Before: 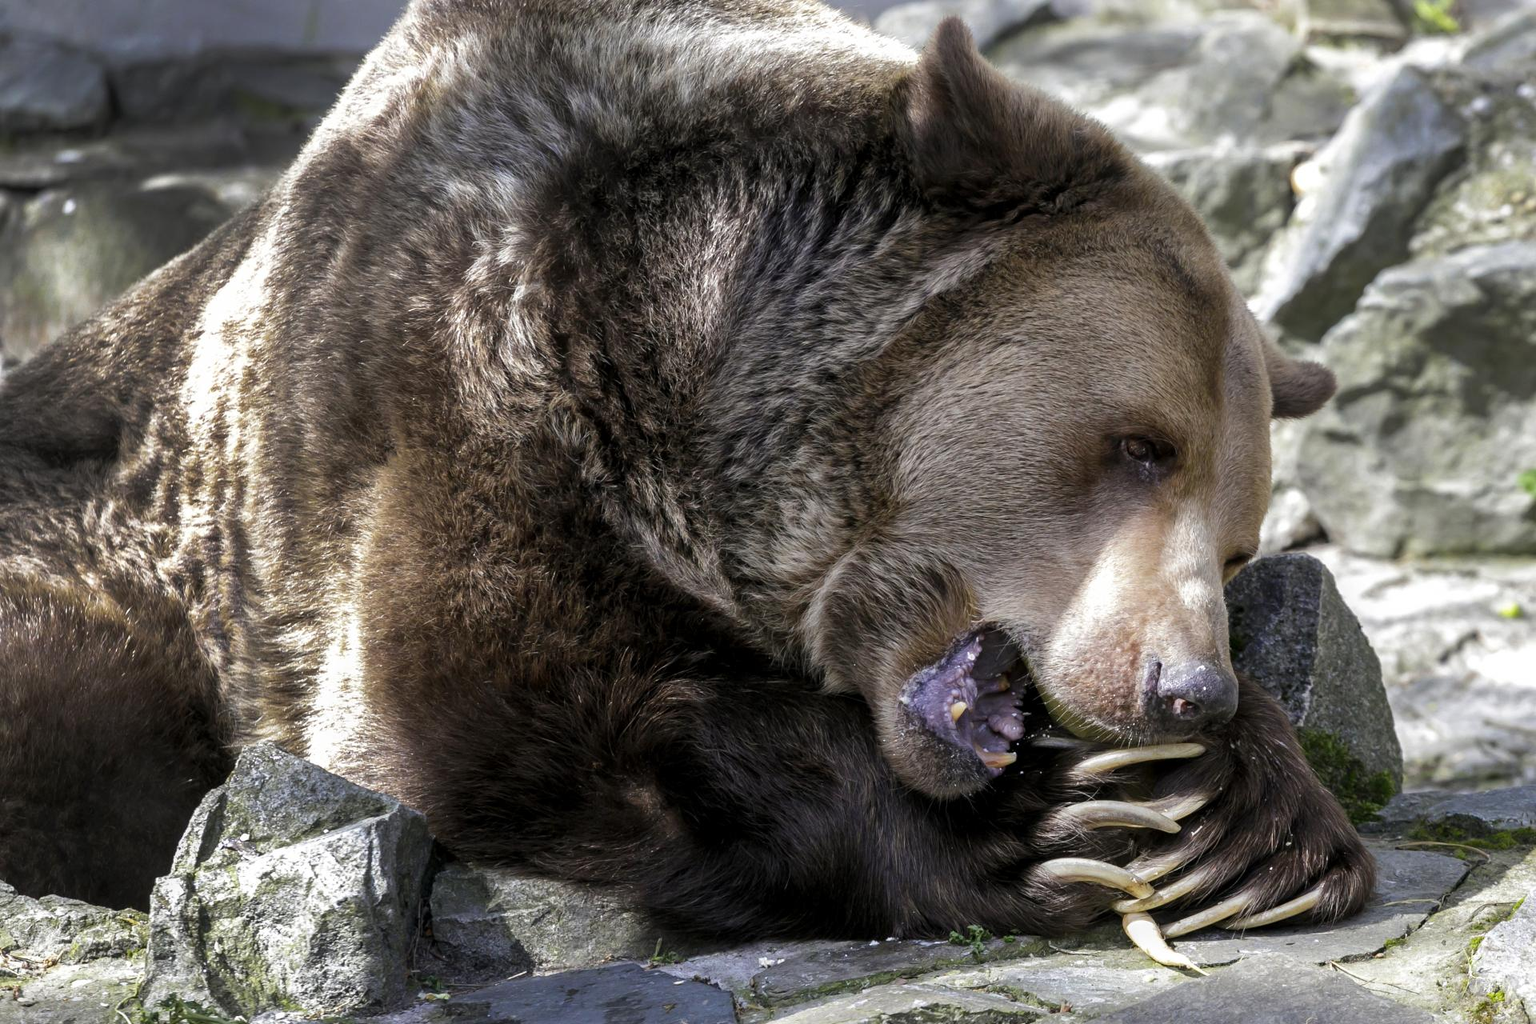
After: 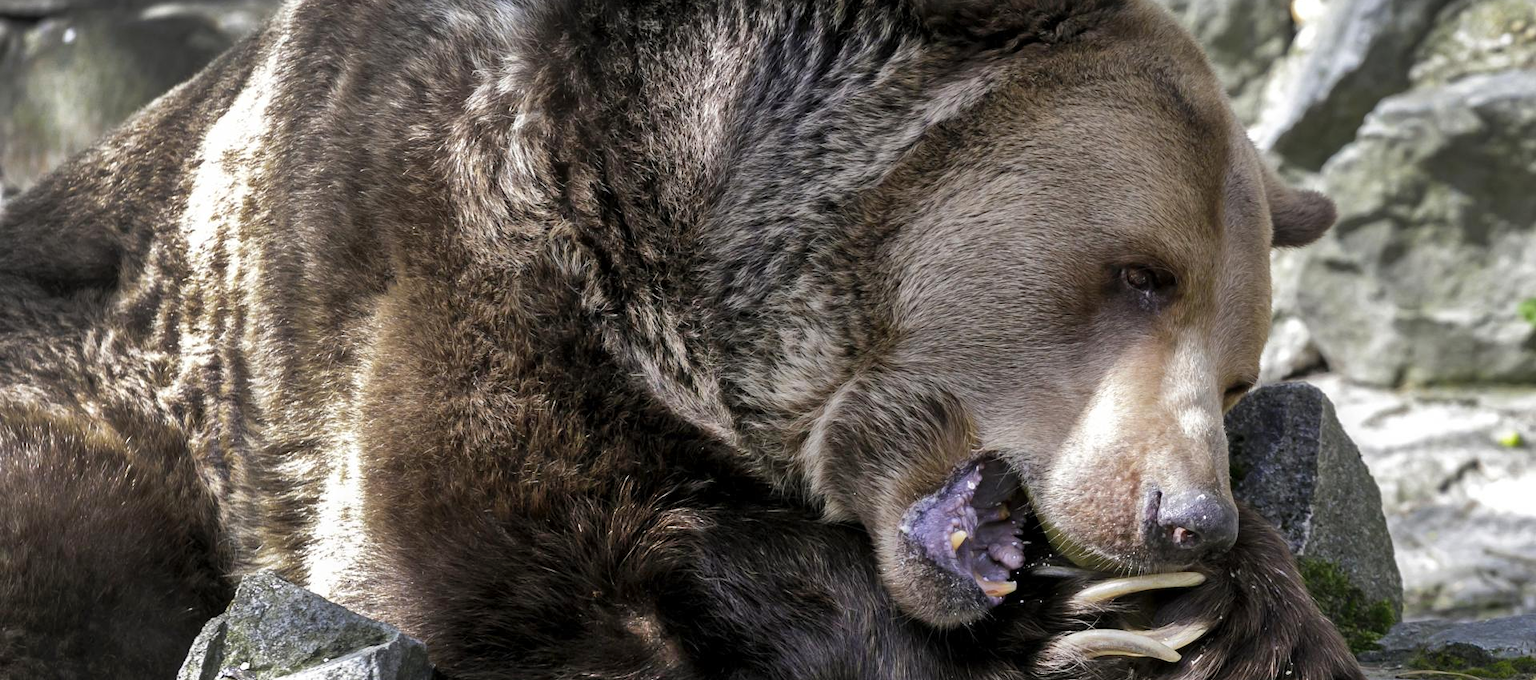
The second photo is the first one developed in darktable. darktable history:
shadows and highlights: soften with gaussian
crop: top 16.727%, bottom 16.727%
